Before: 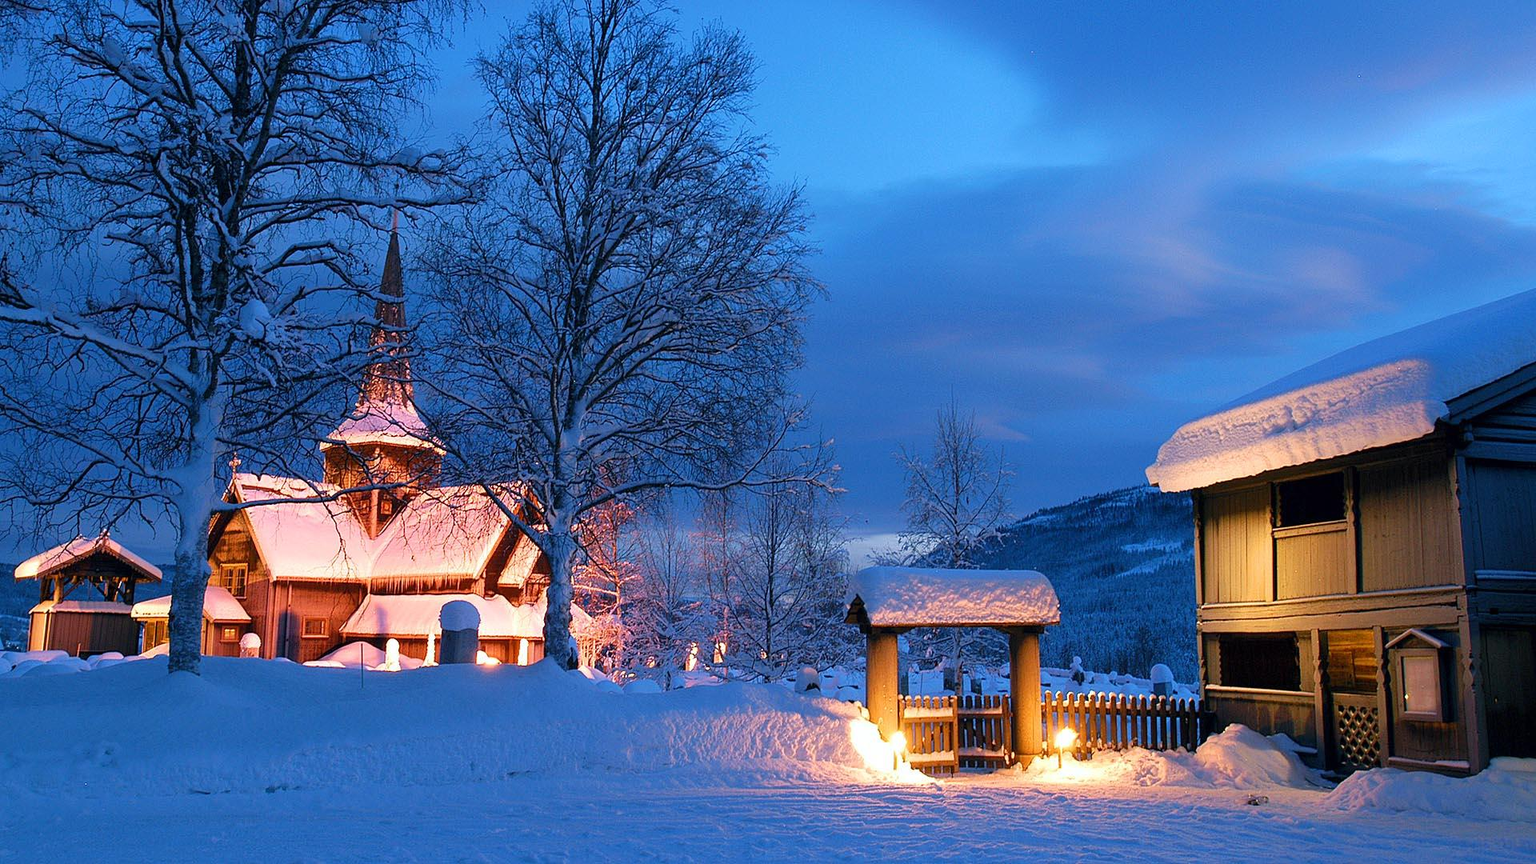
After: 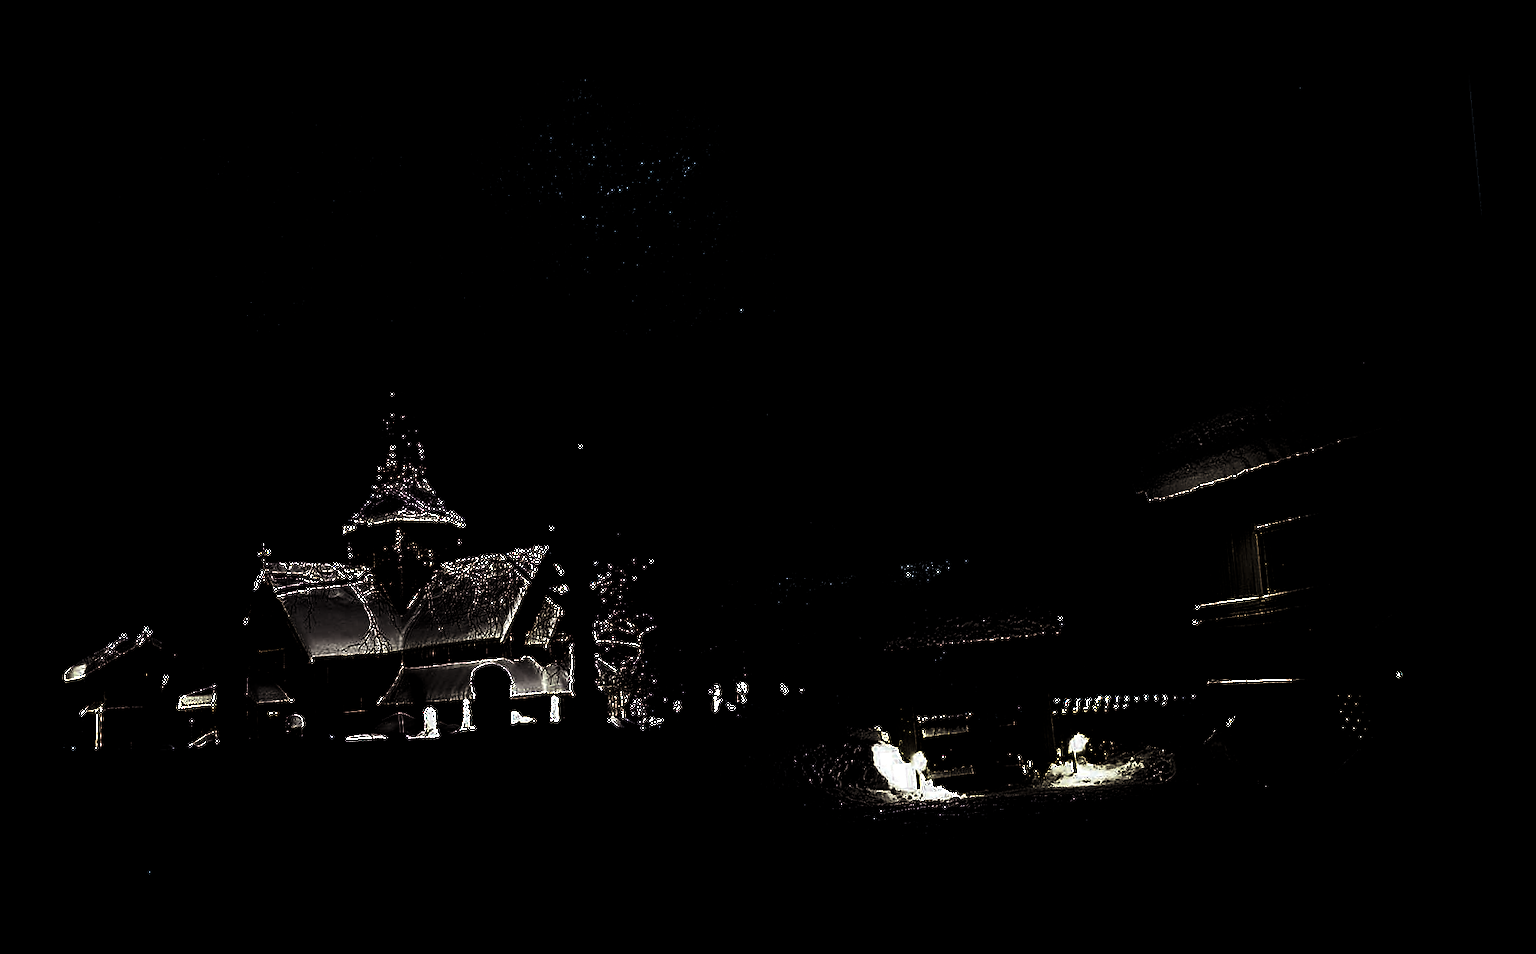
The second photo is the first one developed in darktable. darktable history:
sharpen: on, module defaults
rotate and perspective: rotation -5.2°, automatic cropping off
levels: levels [0.721, 0.937, 0.997]
